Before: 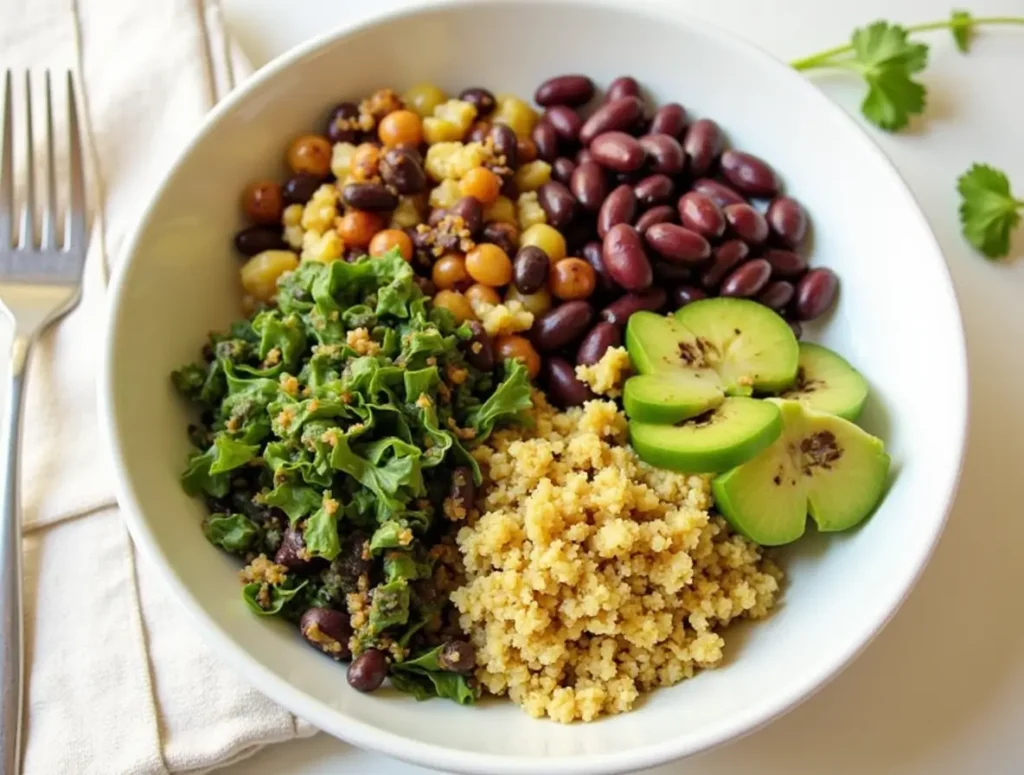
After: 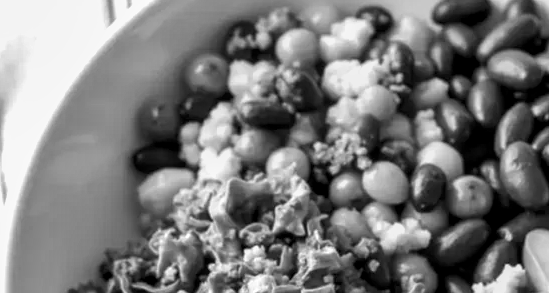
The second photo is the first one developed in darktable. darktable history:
crop: left 10.121%, top 10.631%, right 36.218%, bottom 51.526%
shadows and highlights: low approximation 0.01, soften with gaussian
local contrast: detail 130%
color balance rgb: perceptual saturation grading › global saturation 25%, global vibrance 10%
white balance: red 1.029, blue 0.92
exposure: black level correction 0.001, exposure 0.5 EV, compensate exposure bias true, compensate highlight preservation false
contrast brightness saturation: contrast 0.04, saturation 0.07
monochrome: a -92.57, b 58.91
